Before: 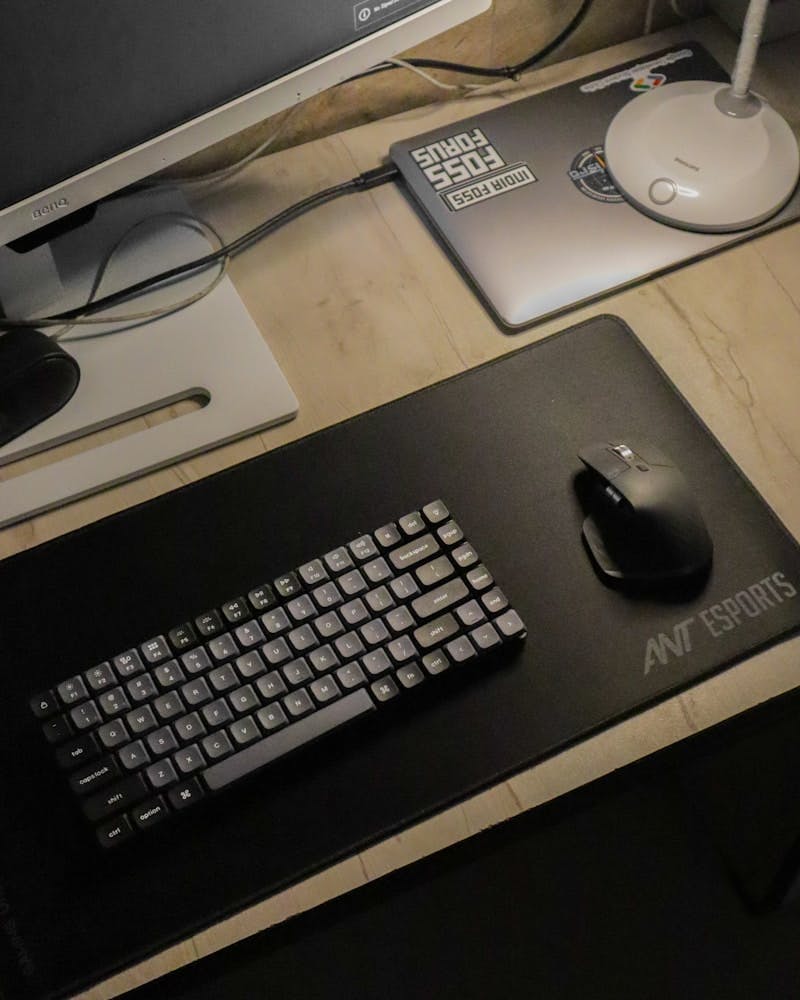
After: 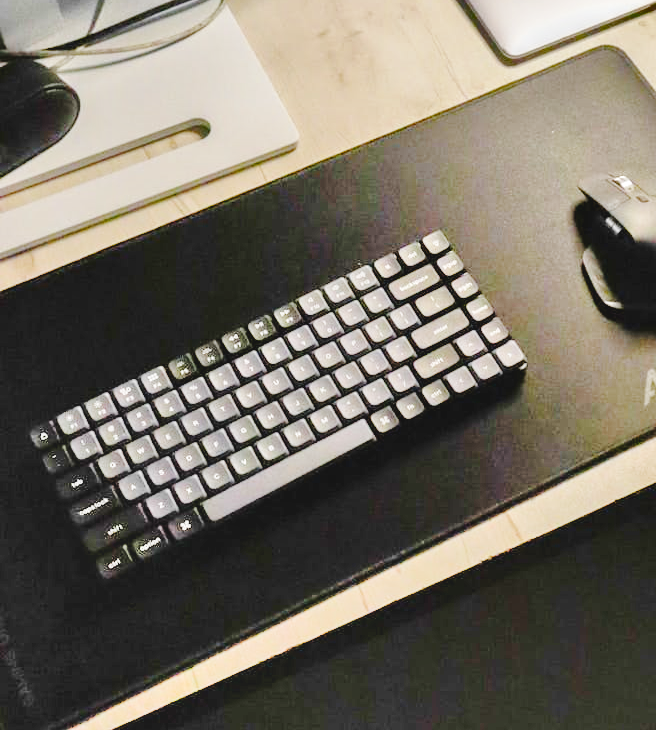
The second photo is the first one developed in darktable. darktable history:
color balance rgb: perceptual saturation grading › global saturation 20%, perceptual saturation grading › highlights -50.246%, perceptual saturation grading › shadows 31.187%, global vibrance 15.118%
exposure: black level correction 0.001, exposure 0.5 EV, compensate highlight preservation false
crop: top 26.969%, right 17.972%
shadows and highlights: shadows 60.16, soften with gaussian
base curve: curves: ch0 [(0, 0.007) (0.028, 0.063) (0.121, 0.311) (0.46, 0.743) (0.859, 0.957) (1, 1)], preserve colors none
contrast brightness saturation: contrast 0.046
tone equalizer: -7 EV 0.161 EV, -6 EV 0.595 EV, -5 EV 1.18 EV, -4 EV 1.32 EV, -3 EV 1.14 EV, -2 EV 0.6 EV, -1 EV 0.158 EV
